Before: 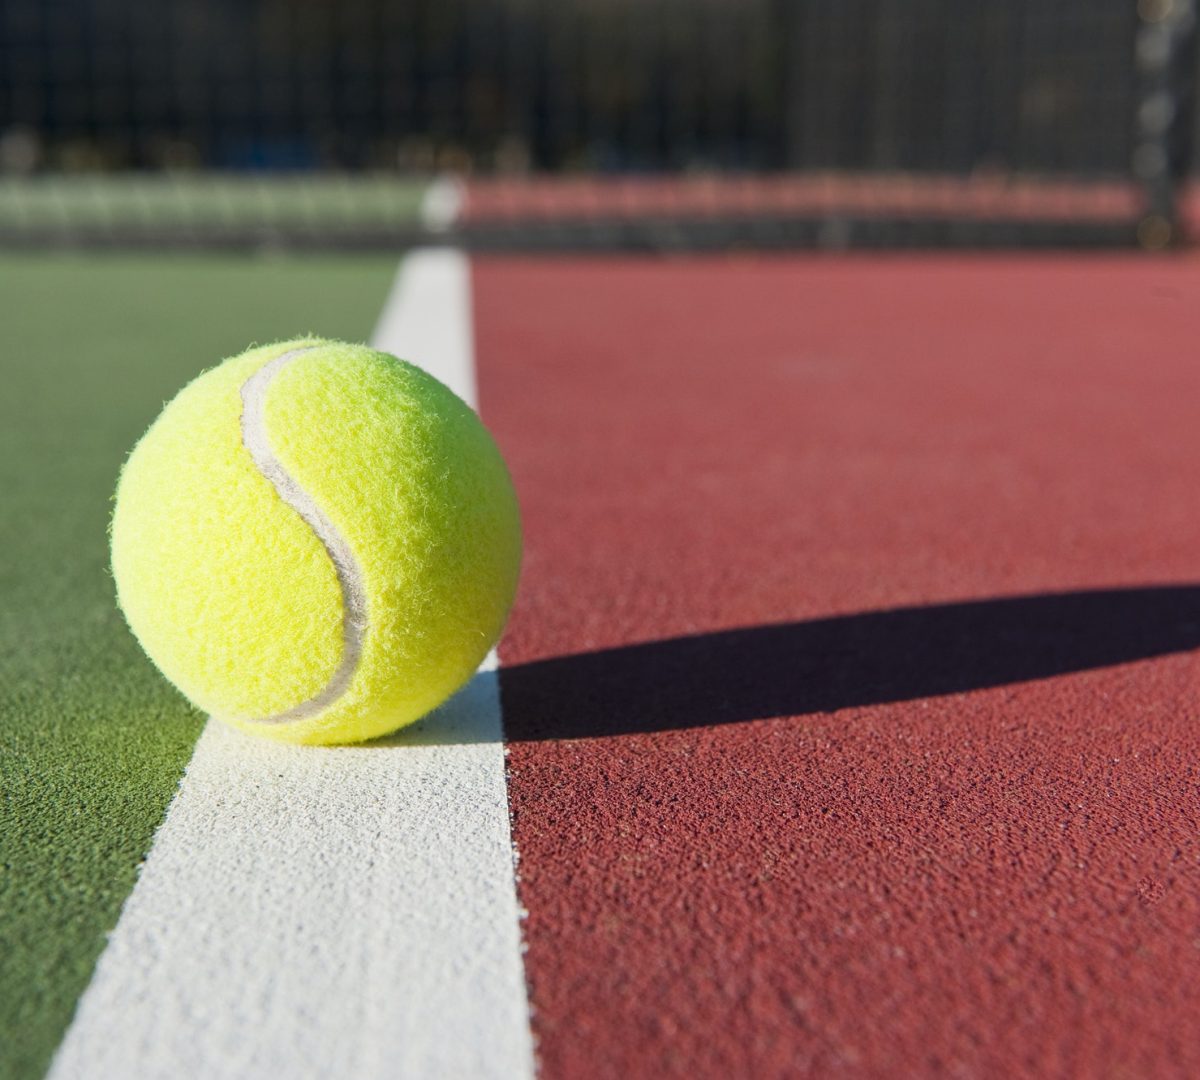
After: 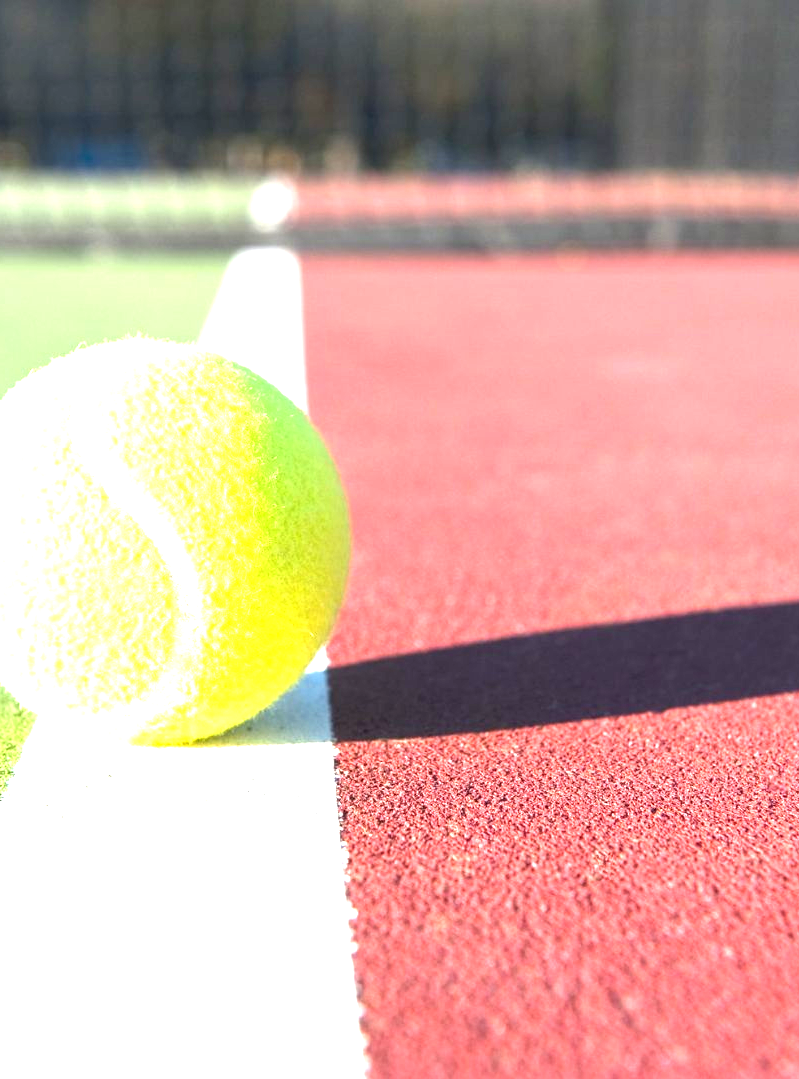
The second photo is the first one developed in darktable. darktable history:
crop and rotate: left 14.292%, right 19.041%
exposure: black level correction 0, exposure 2.138 EV, compensate exposure bias true, compensate highlight preservation false
